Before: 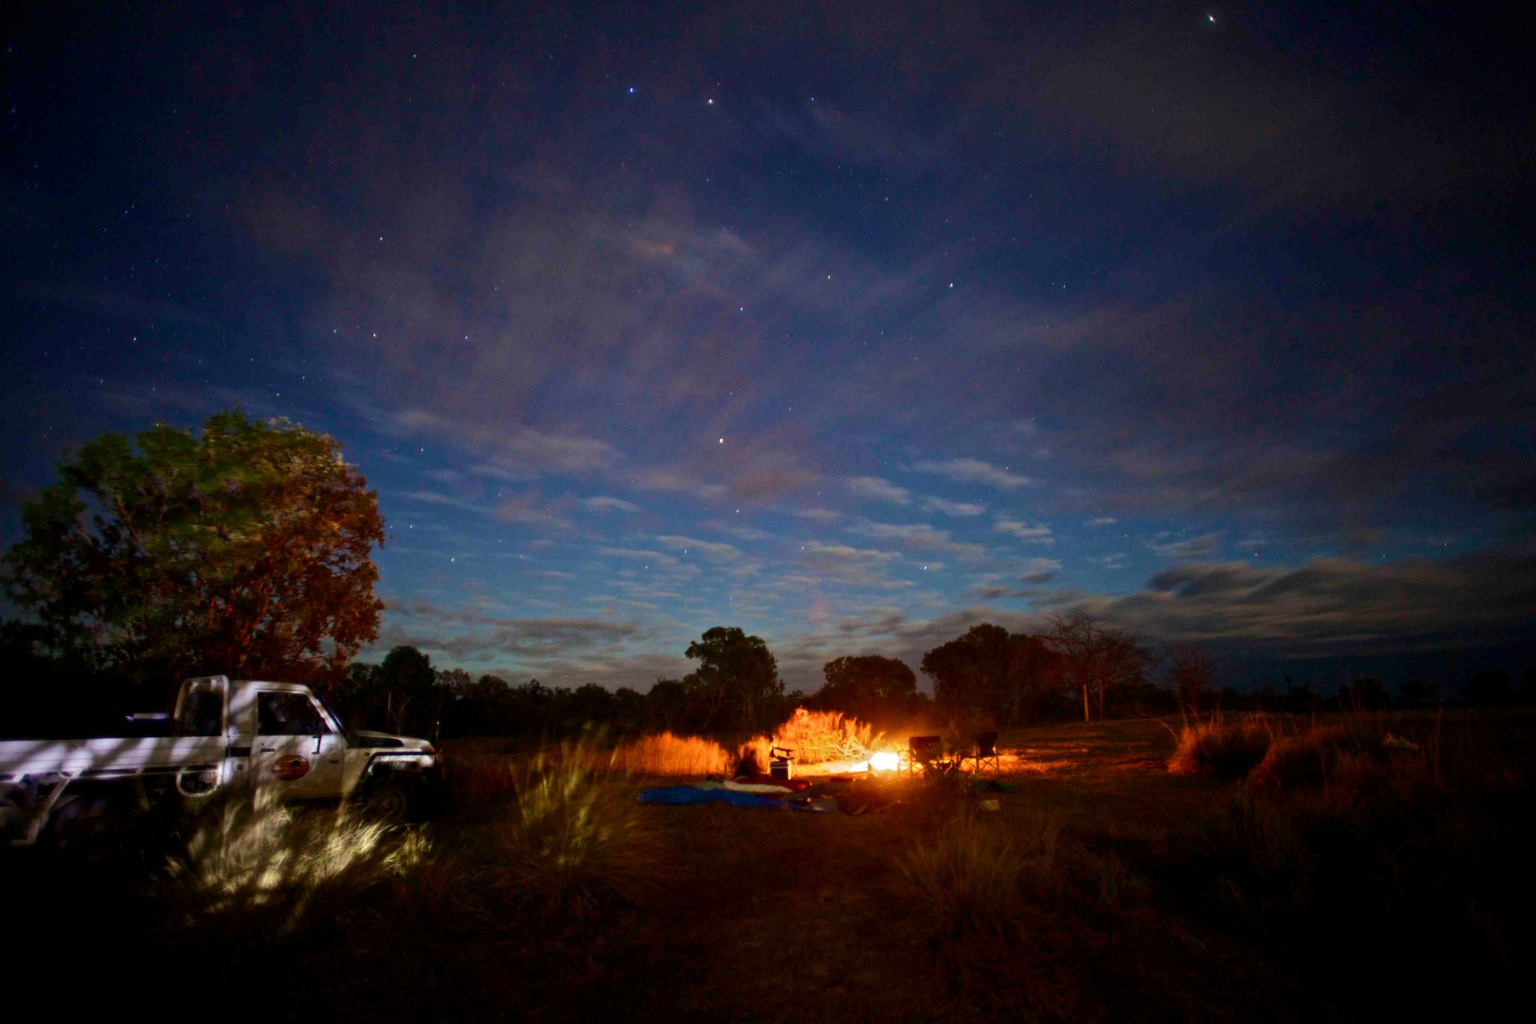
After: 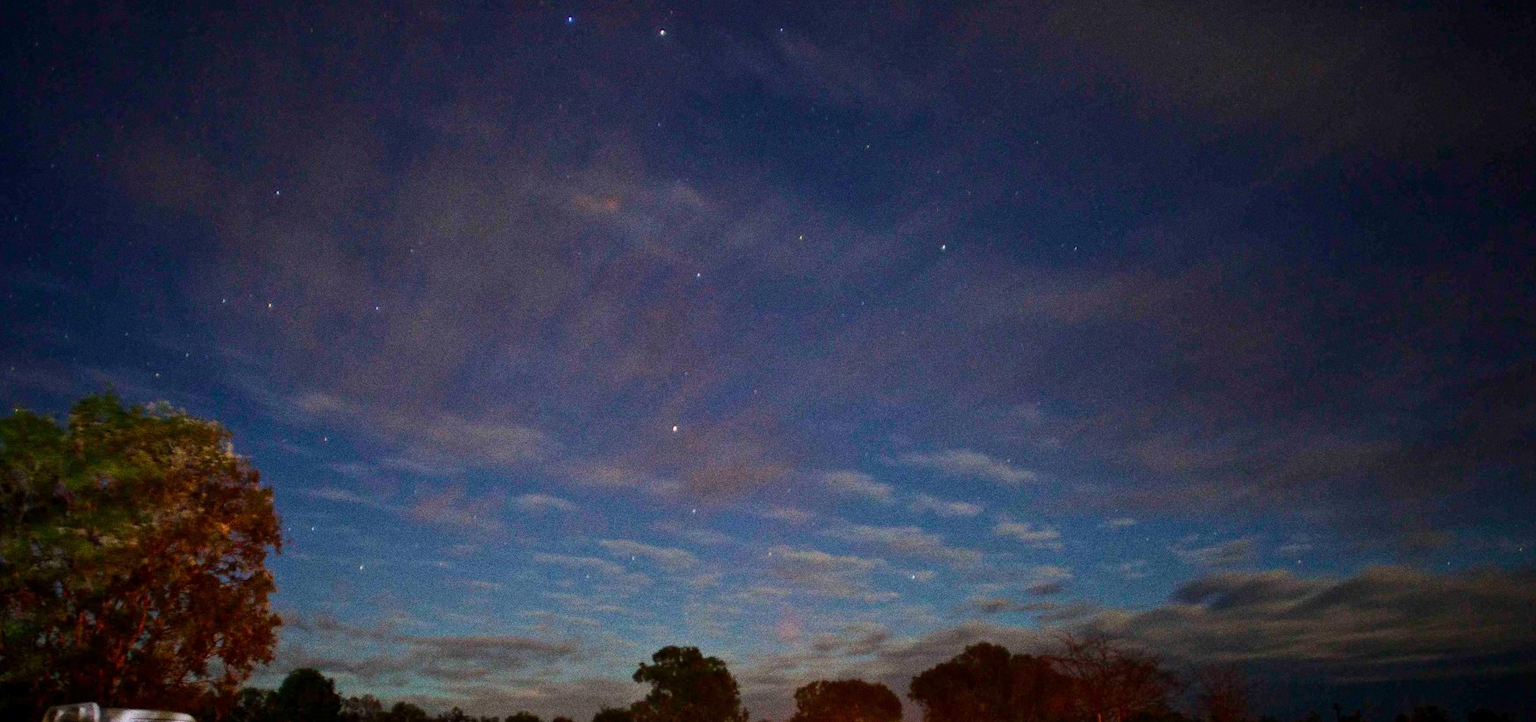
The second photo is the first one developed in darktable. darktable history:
grain: coarseness 0.09 ISO, strength 40%
crop and rotate: left 9.345%, top 7.22%, right 4.982%, bottom 32.331%
